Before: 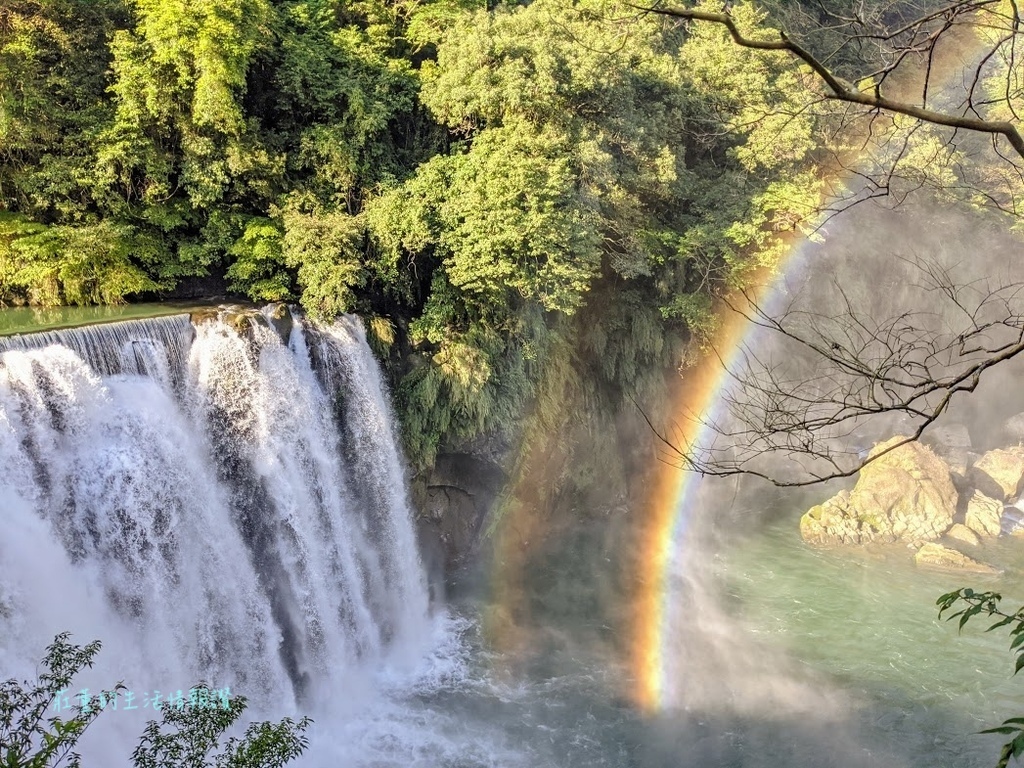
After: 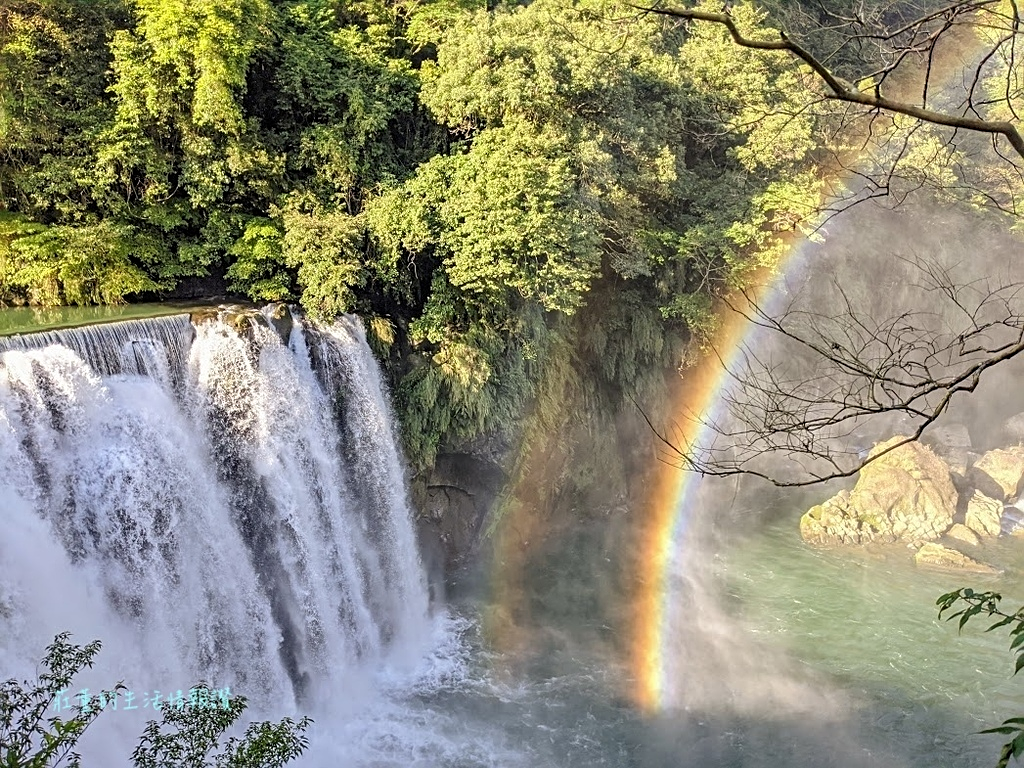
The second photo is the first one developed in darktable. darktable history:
sharpen: radius 2.198, amount 0.379, threshold 0.098
